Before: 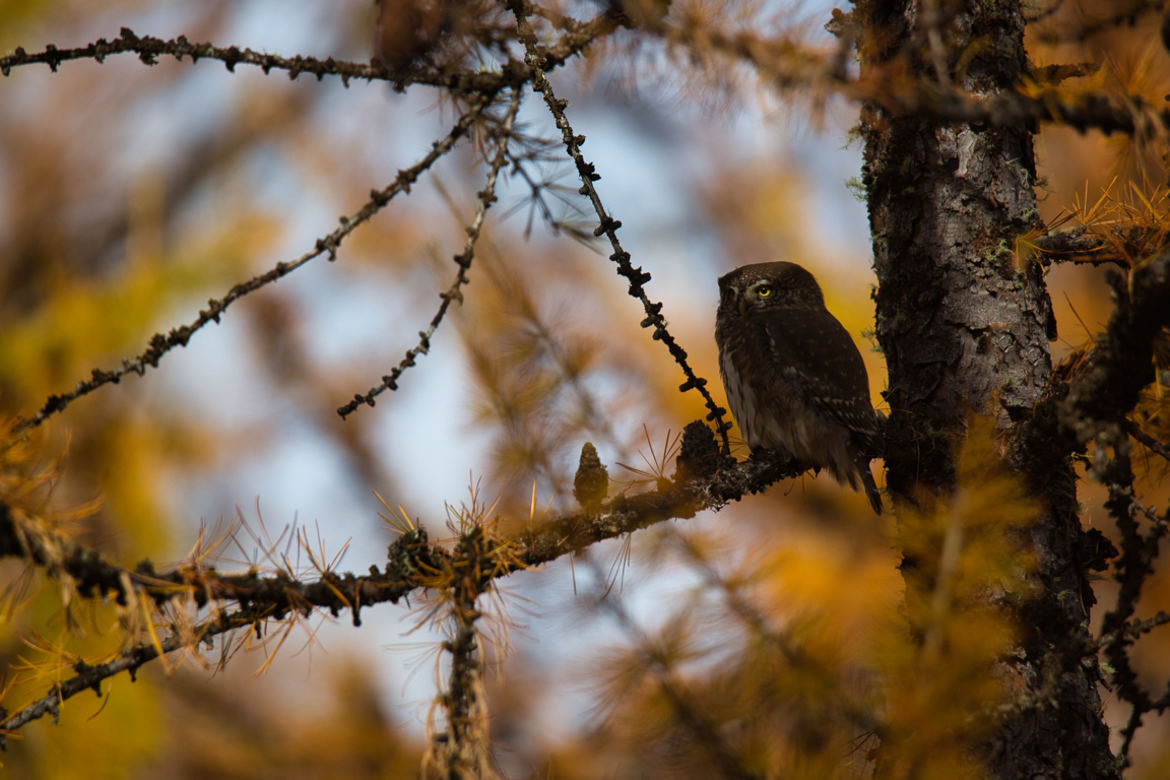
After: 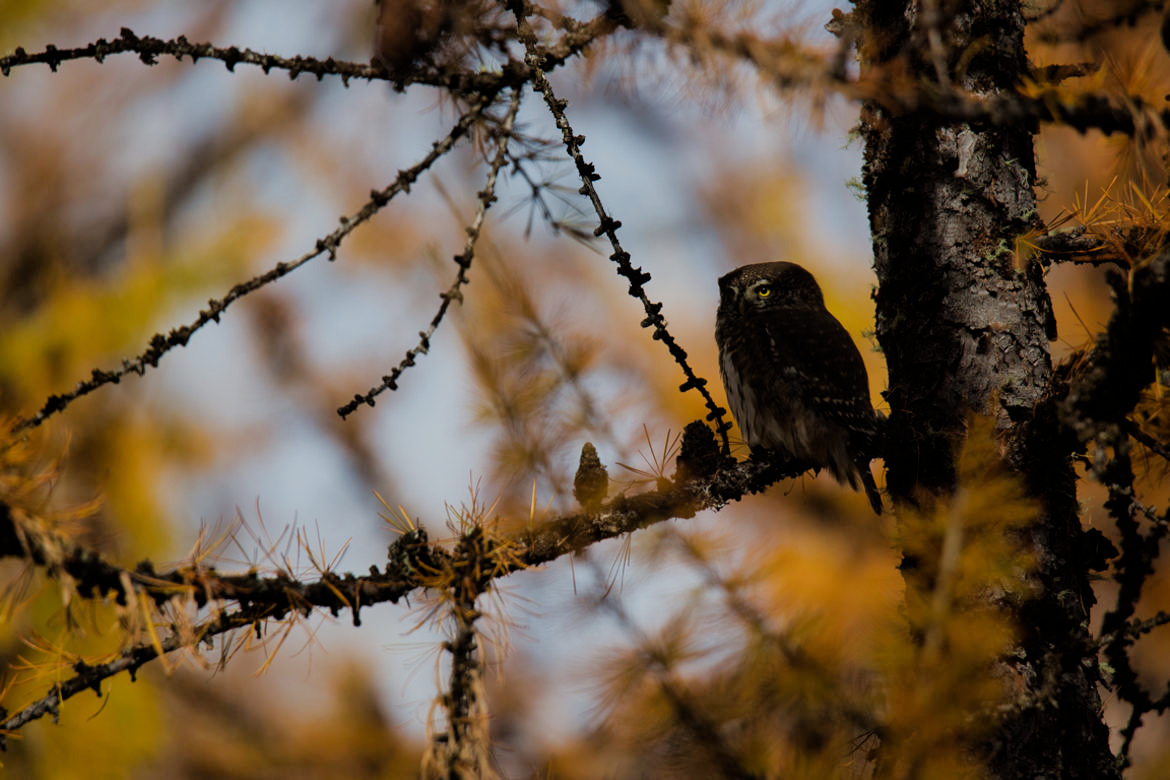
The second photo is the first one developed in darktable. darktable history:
filmic rgb: black relative exposure -7.08 EV, white relative exposure 5.35 EV, threshold 3.05 EV, hardness 3.02, enable highlight reconstruction true
